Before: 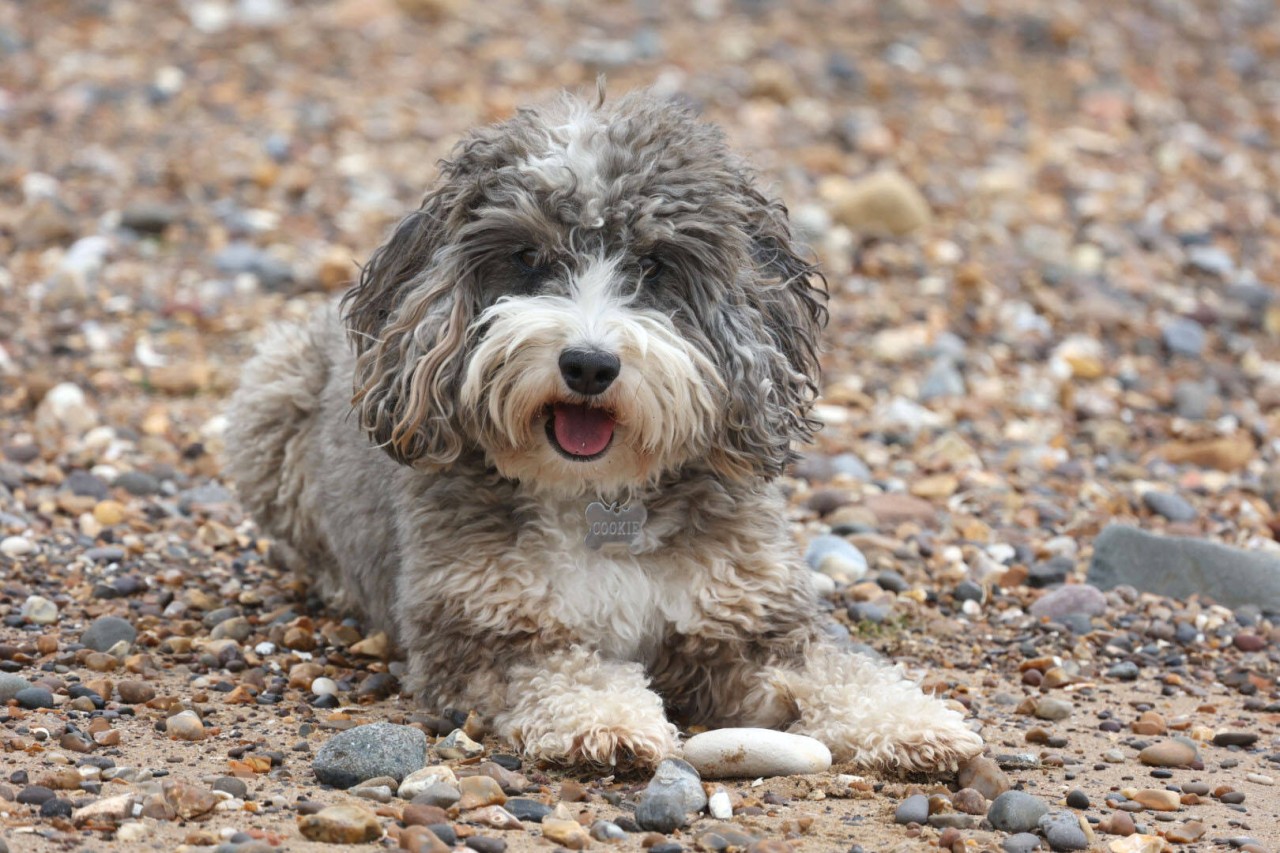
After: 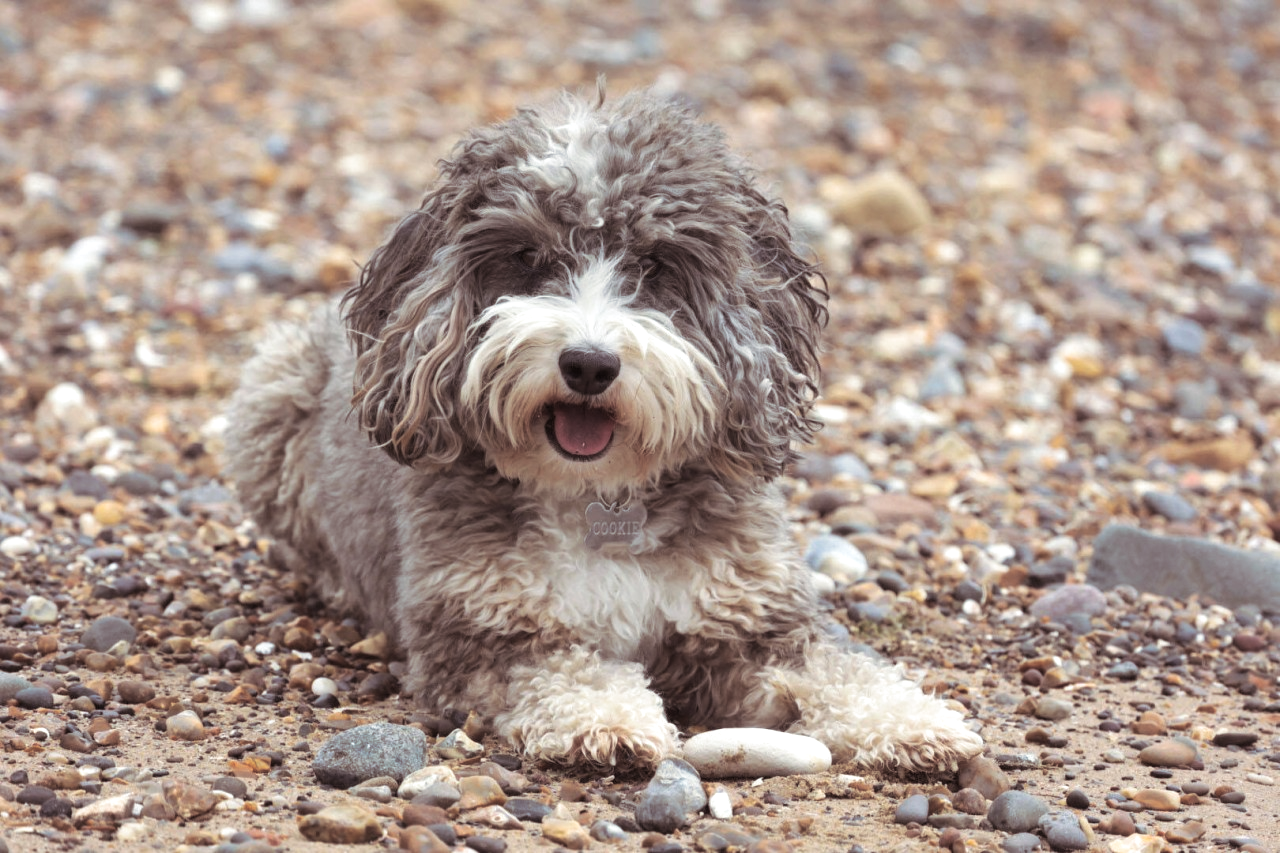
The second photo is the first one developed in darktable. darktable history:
split-toning: shadows › saturation 0.24, highlights › hue 54°, highlights › saturation 0.24
exposure: exposure 0.2 EV, compensate highlight preservation false
